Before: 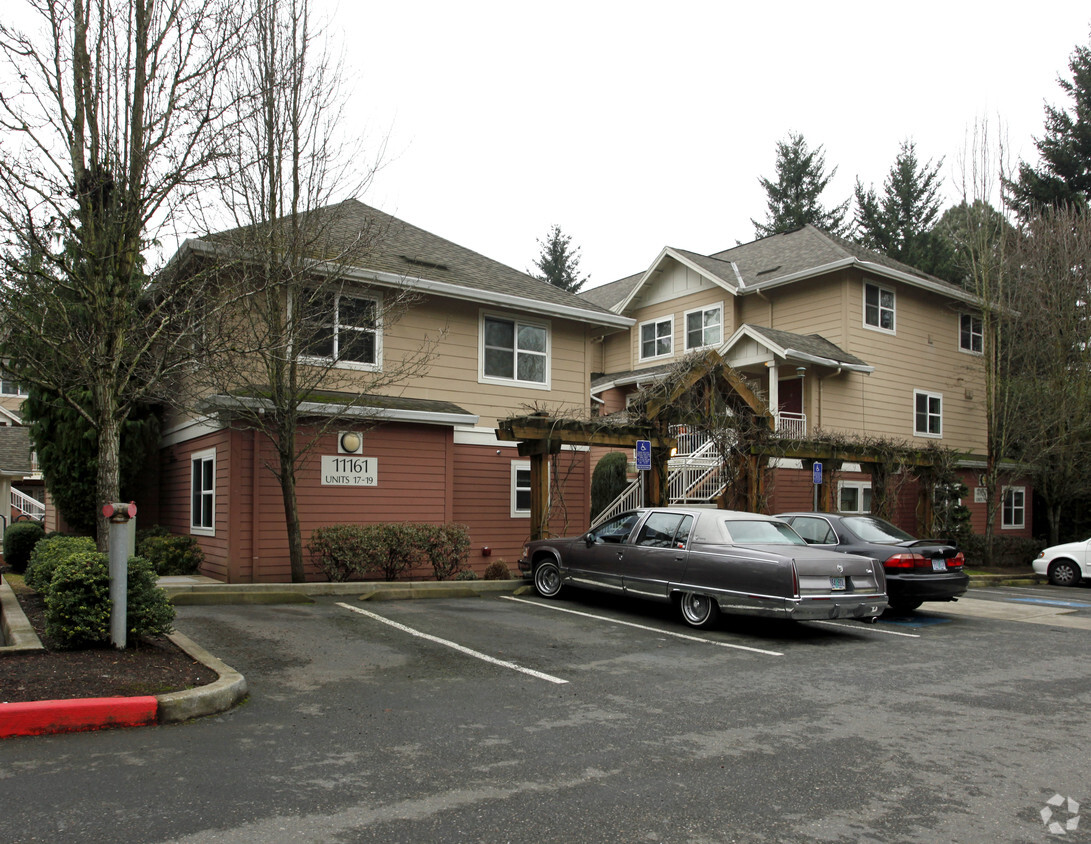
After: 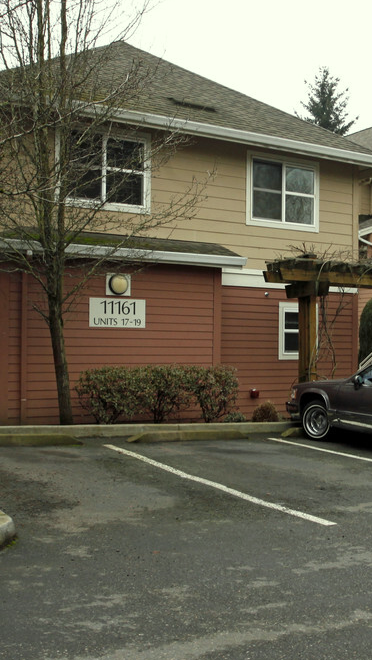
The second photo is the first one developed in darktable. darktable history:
crop and rotate: left 21.41%, top 18.775%, right 44.416%, bottom 2.994%
color correction: highlights a* -4.3, highlights b* 7.2
